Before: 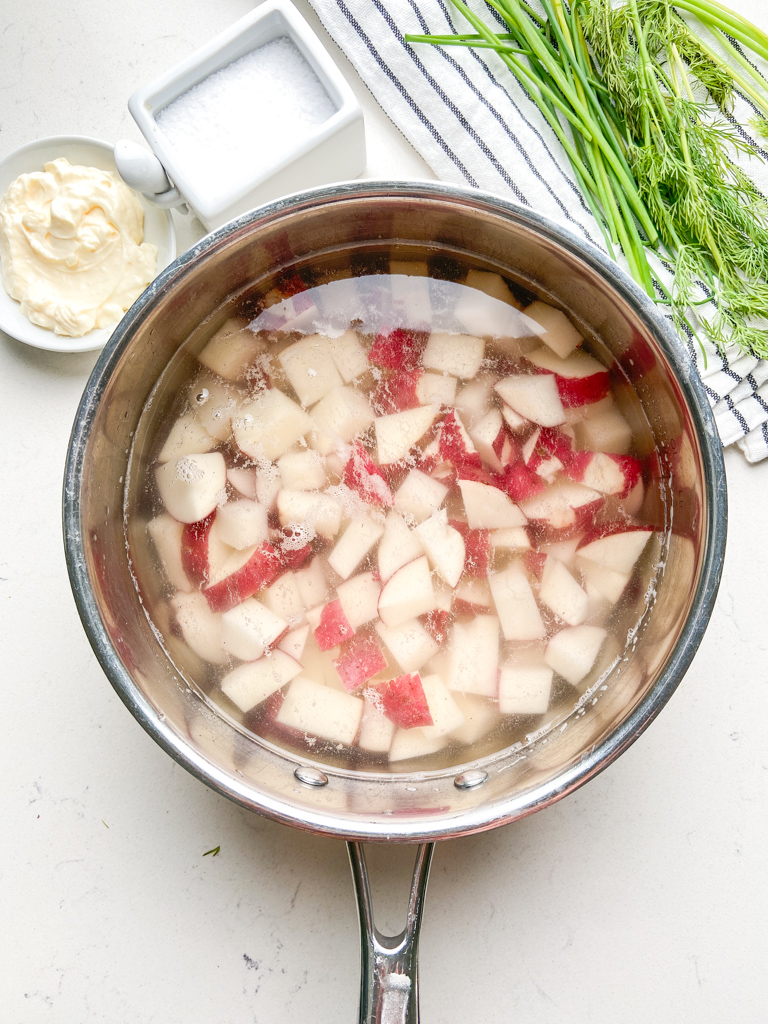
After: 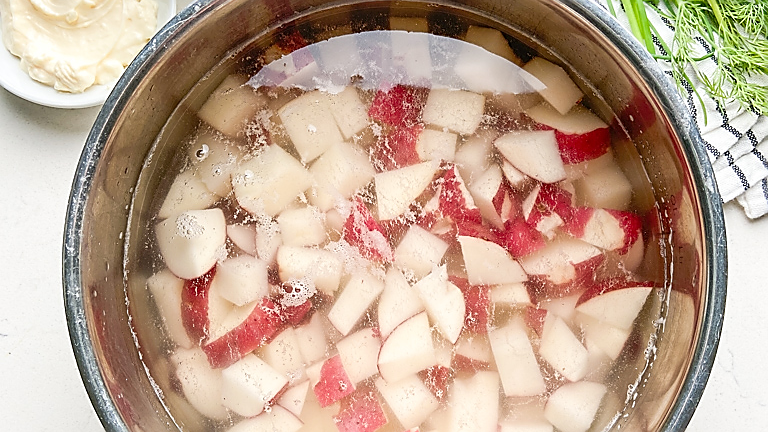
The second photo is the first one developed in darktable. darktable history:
sharpen: radius 1.387, amount 1.233, threshold 0.838
crop and rotate: top 23.911%, bottom 33.897%
color correction: highlights b* -0.031
